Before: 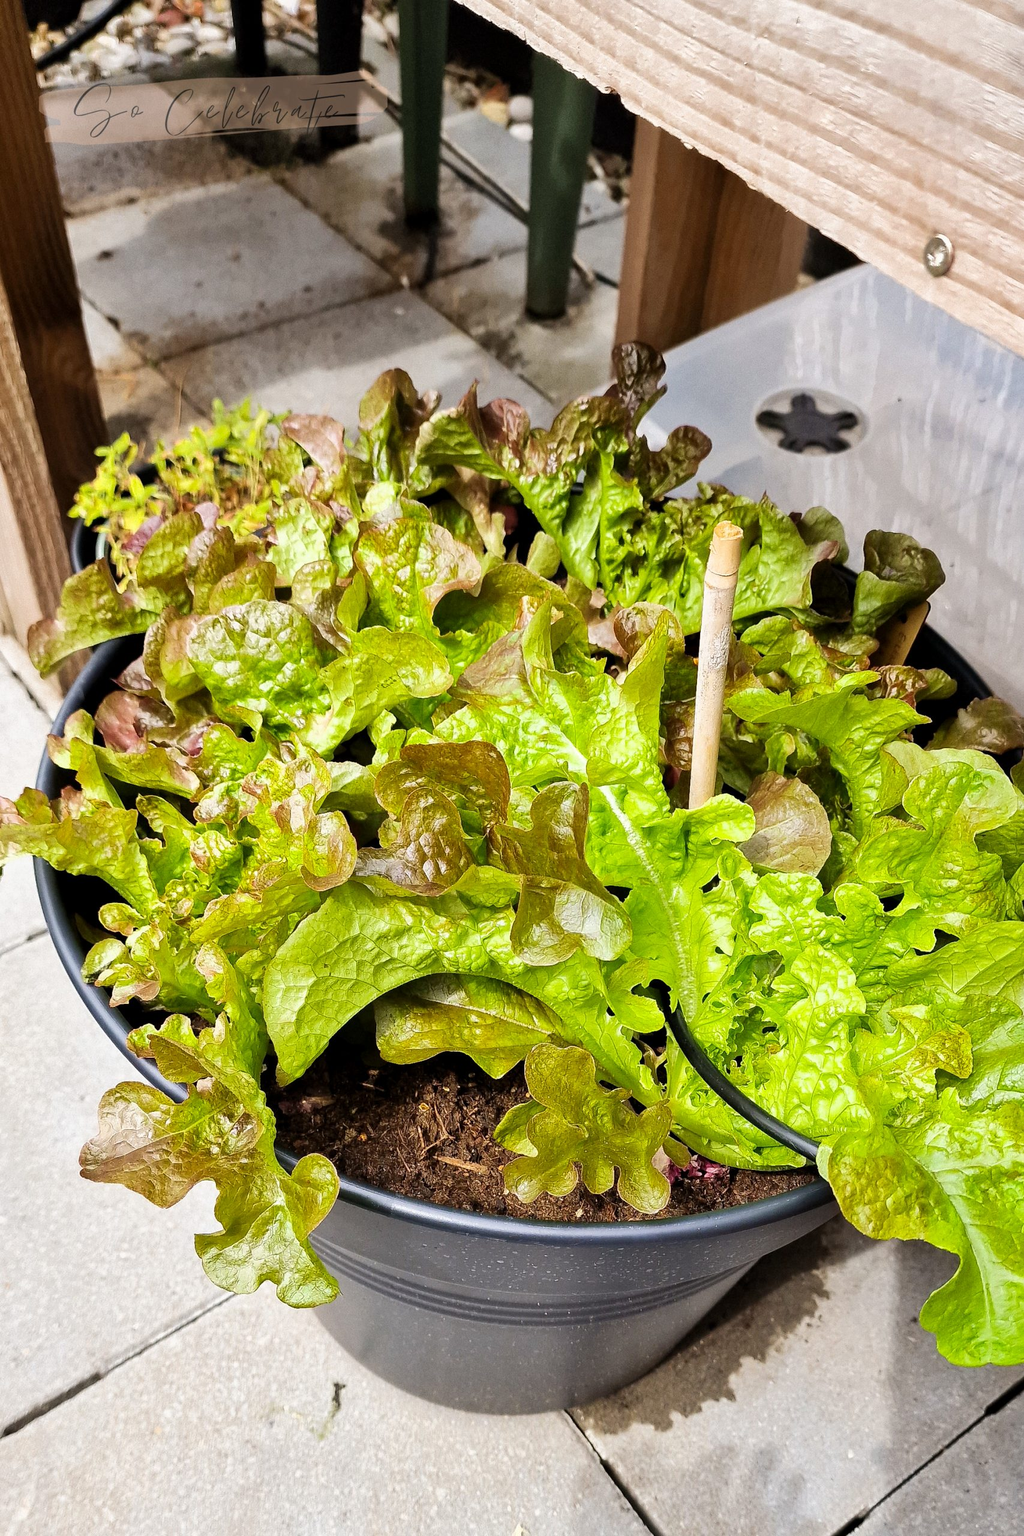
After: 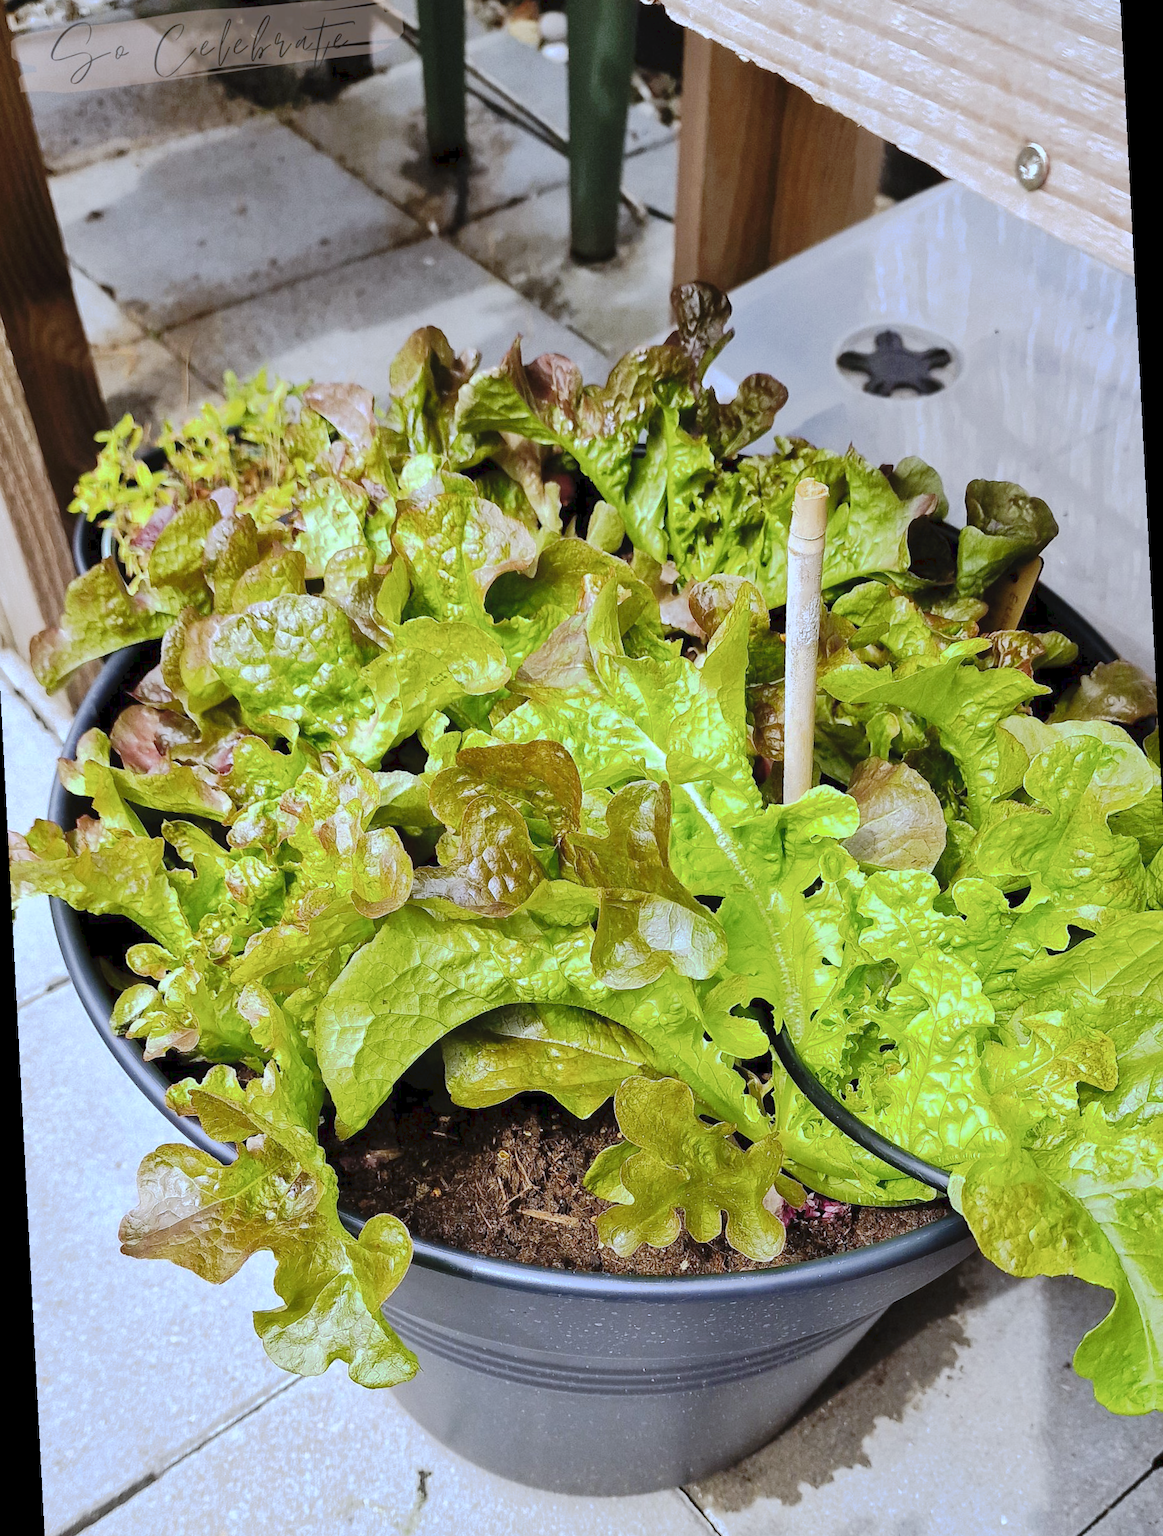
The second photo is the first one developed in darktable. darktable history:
tone curve: curves: ch0 [(0, 0) (0.003, 0.048) (0.011, 0.055) (0.025, 0.065) (0.044, 0.089) (0.069, 0.111) (0.1, 0.132) (0.136, 0.163) (0.177, 0.21) (0.224, 0.259) (0.277, 0.323) (0.335, 0.385) (0.399, 0.442) (0.468, 0.508) (0.543, 0.578) (0.623, 0.648) (0.709, 0.716) (0.801, 0.781) (0.898, 0.845) (1, 1)], preserve colors none
white balance: red 0.926, green 1.003, blue 1.133
rotate and perspective: rotation -3°, crop left 0.031, crop right 0.968, crop top 0.07, crop bottom 0.93
